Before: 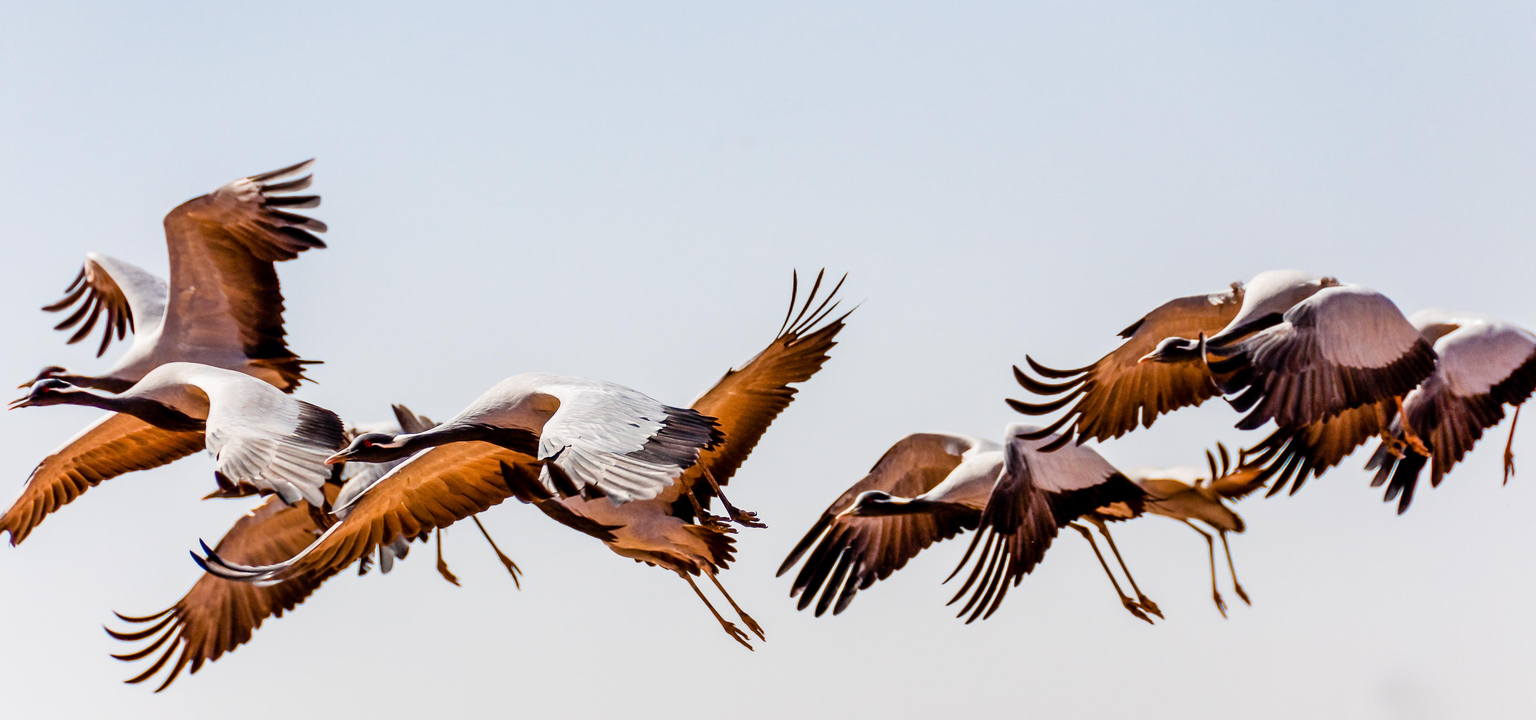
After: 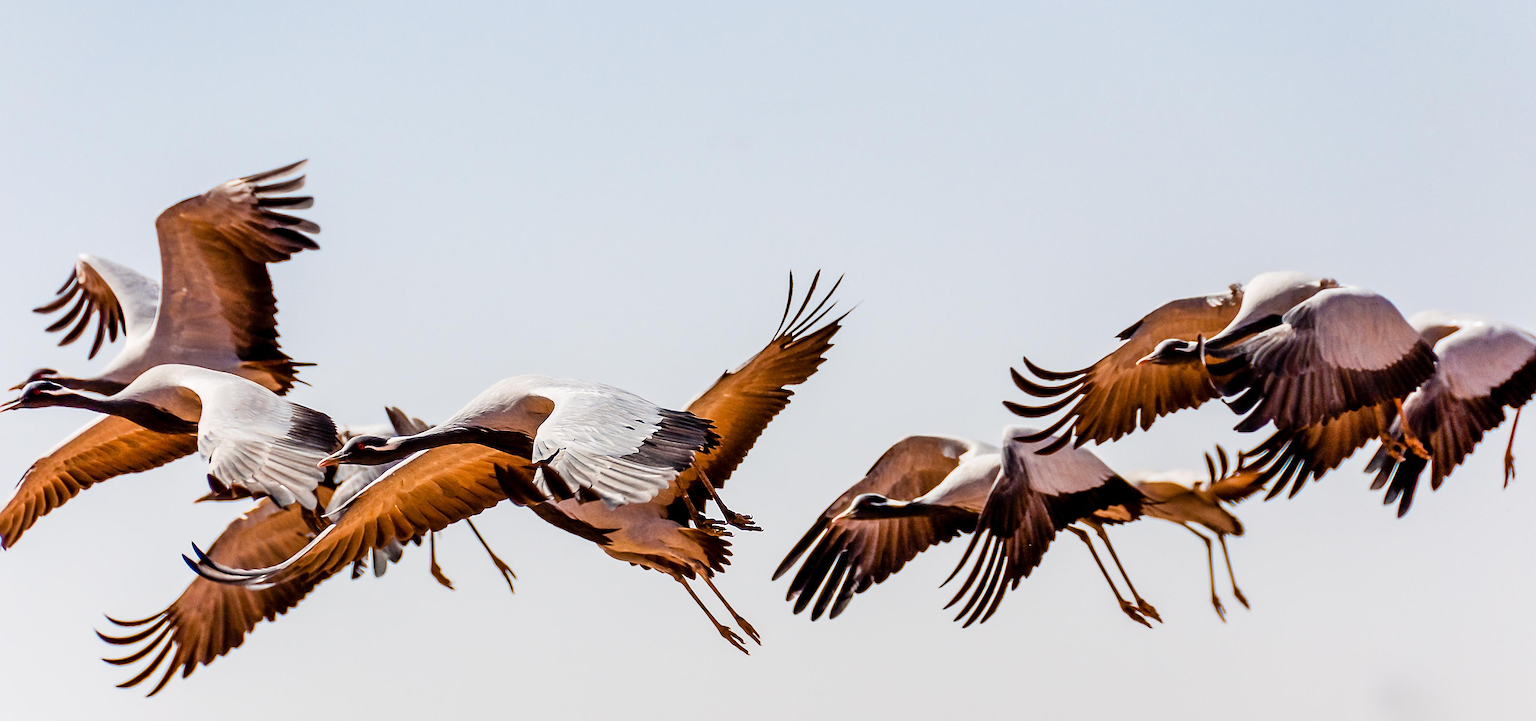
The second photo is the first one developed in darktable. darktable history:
crop and rotate: left 0.614%, top 0.179%, bottom 0.309%
sharpen: on, module defaults
